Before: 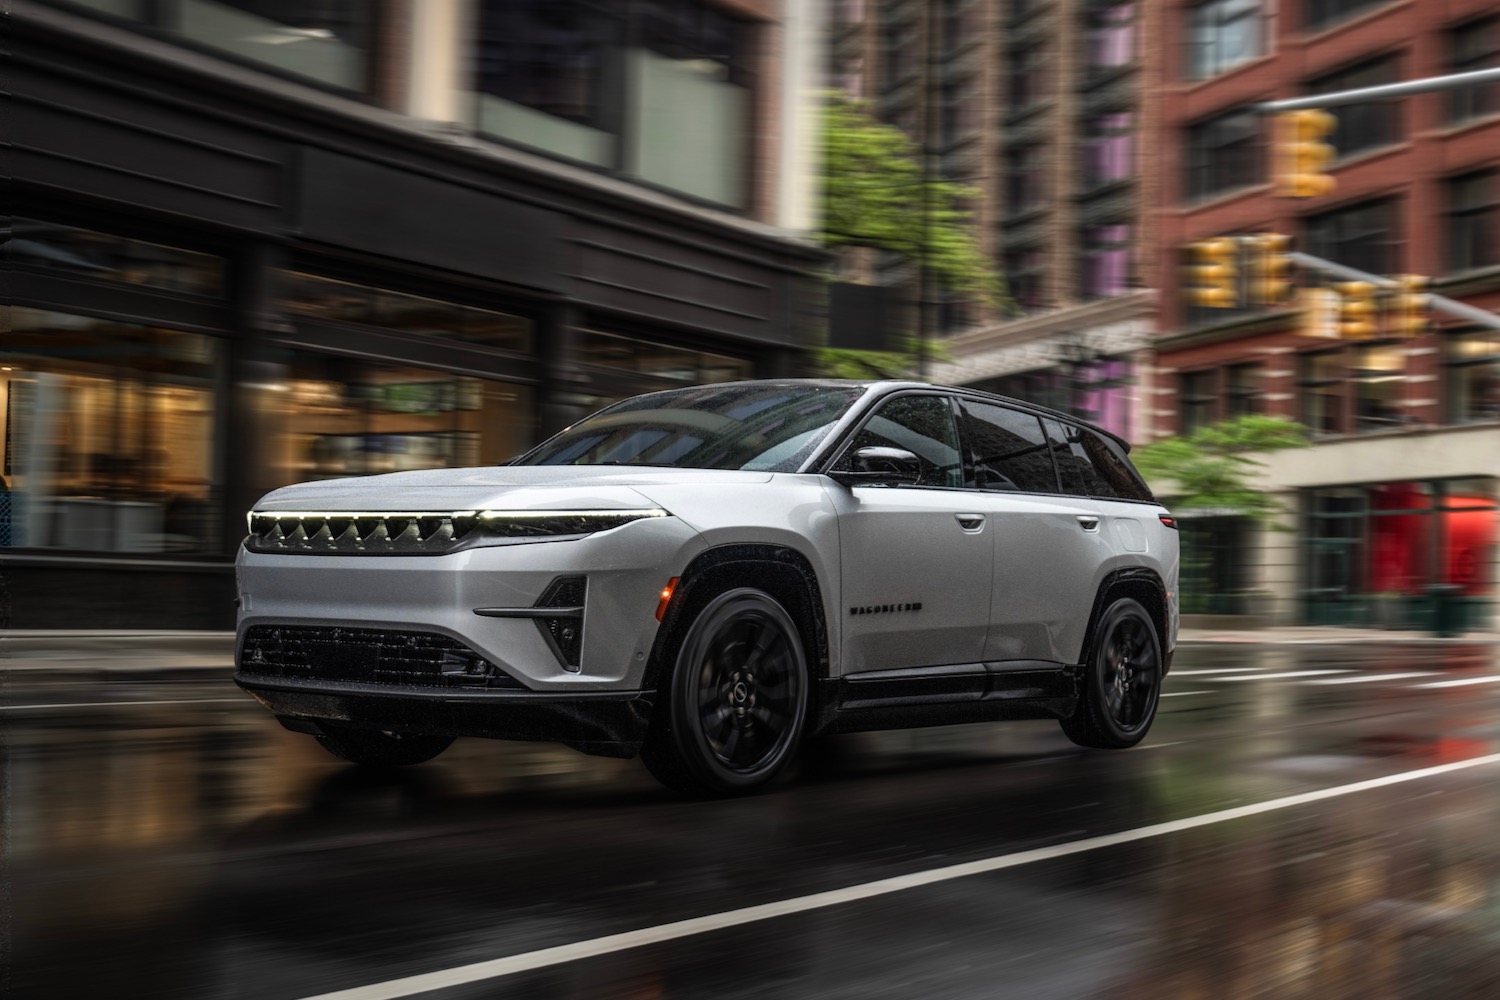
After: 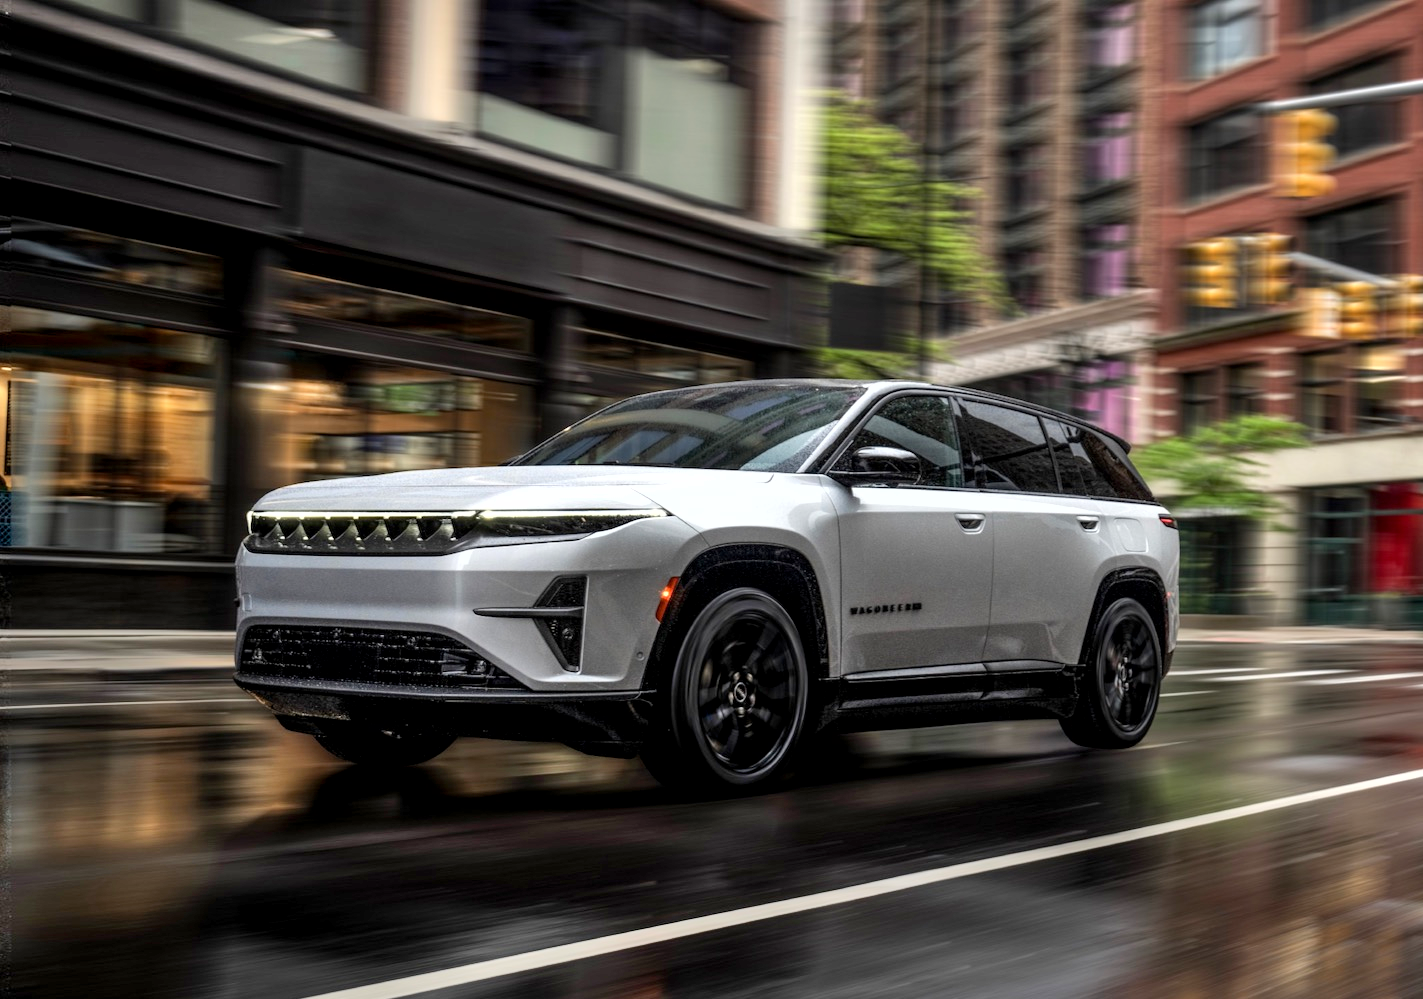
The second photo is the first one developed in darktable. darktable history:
shadows and highlights: low approximation 0.01, soften with gaussian
exposure: black level correction 0.003, exposure 0.391 EV, compensate highlight preservation false
crop and rotate: left 0%, right 5.091%
